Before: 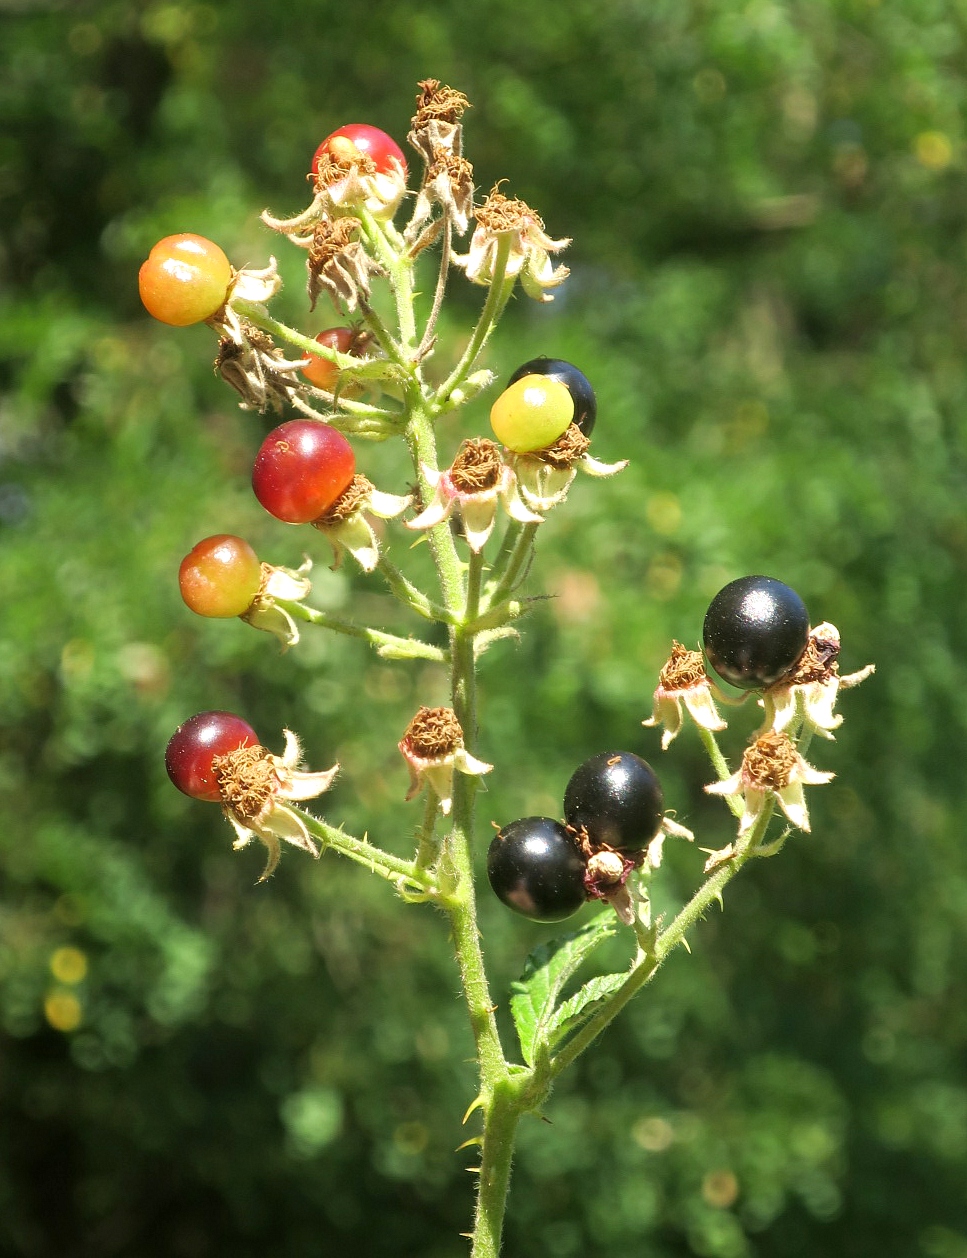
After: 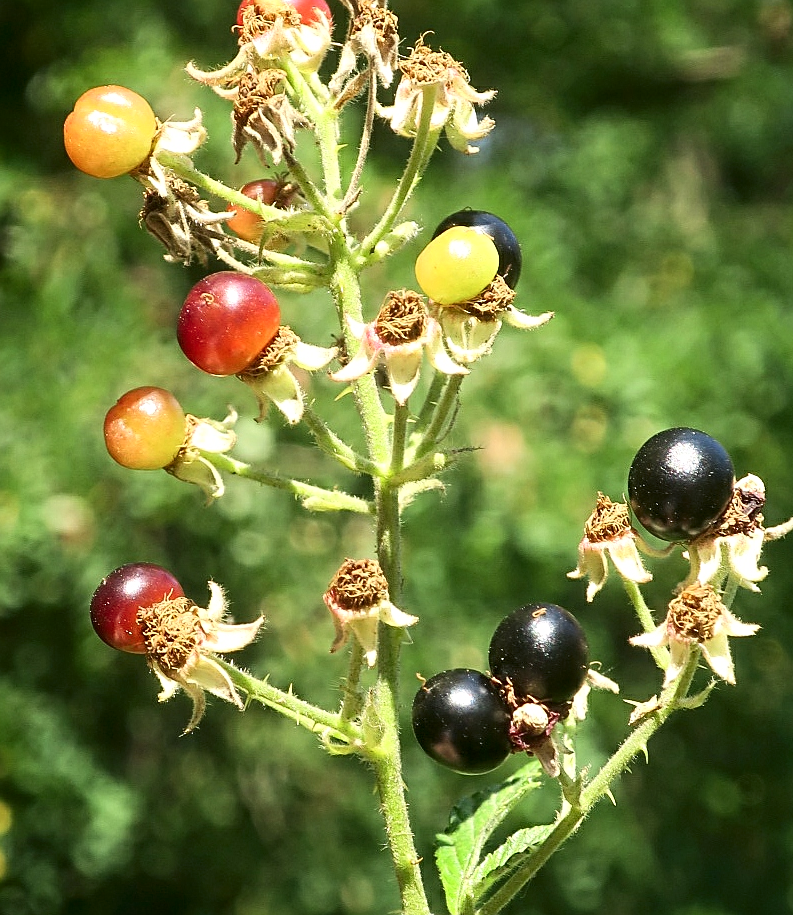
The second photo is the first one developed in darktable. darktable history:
crop: left 7.856%, top 11.836%, right 10.12%, bottom 15.387%
contrast brightness saturation: contrast 0.22
sharpen: on, module defaults
